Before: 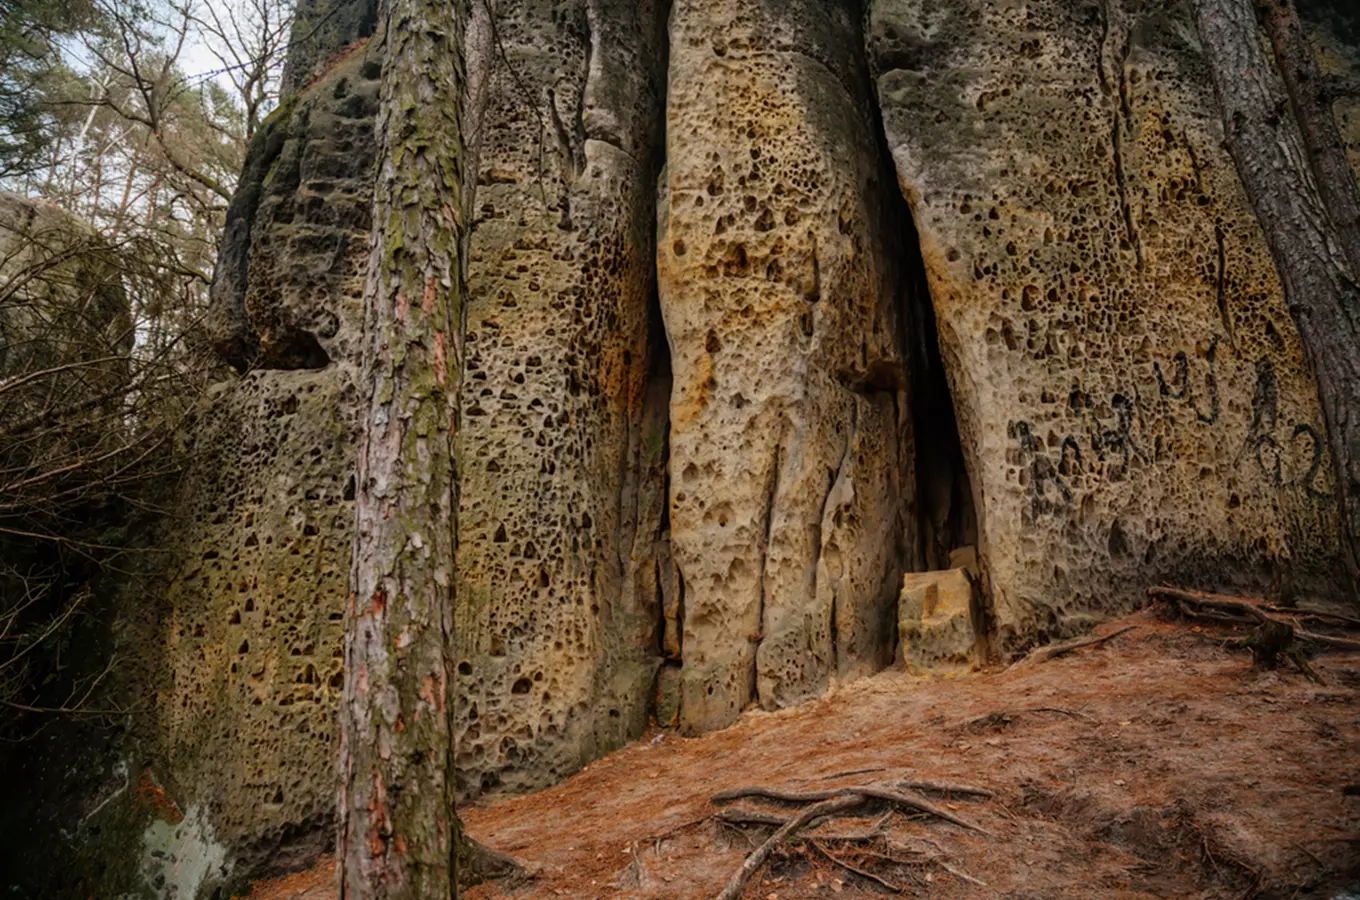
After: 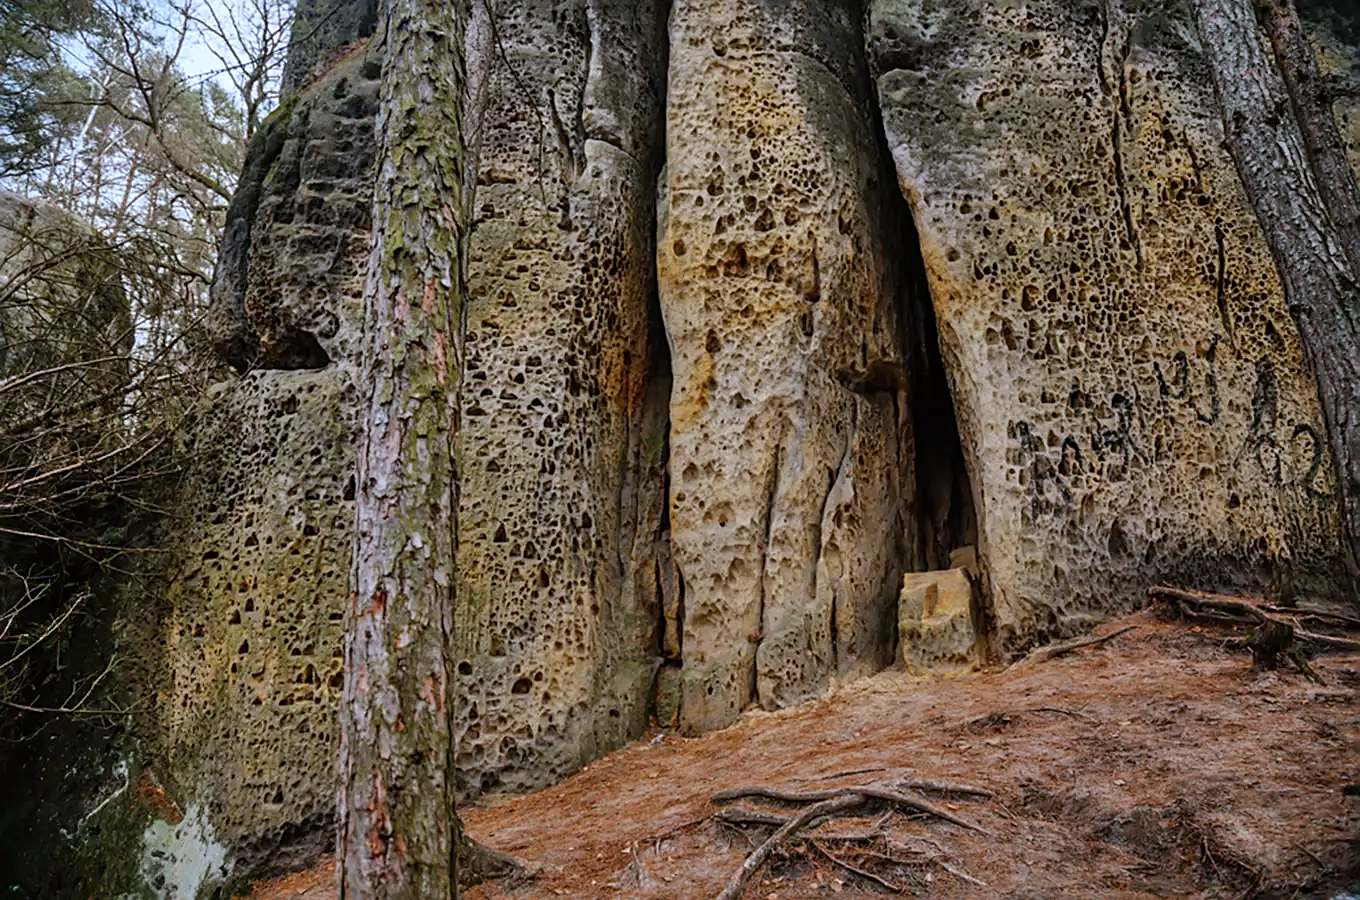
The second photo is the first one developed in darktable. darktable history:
white balance: red 0.948, green 1.02, blue 1.176
sharpen: on, module defaults
shadows and highlights: shadows 52.34, highlights -28.23, soften with gaussian
